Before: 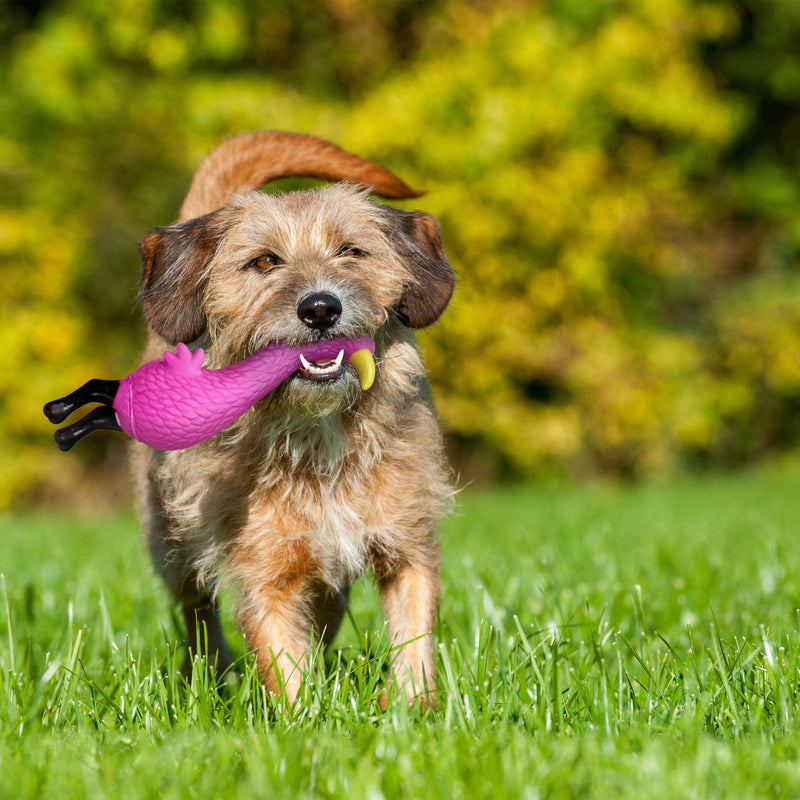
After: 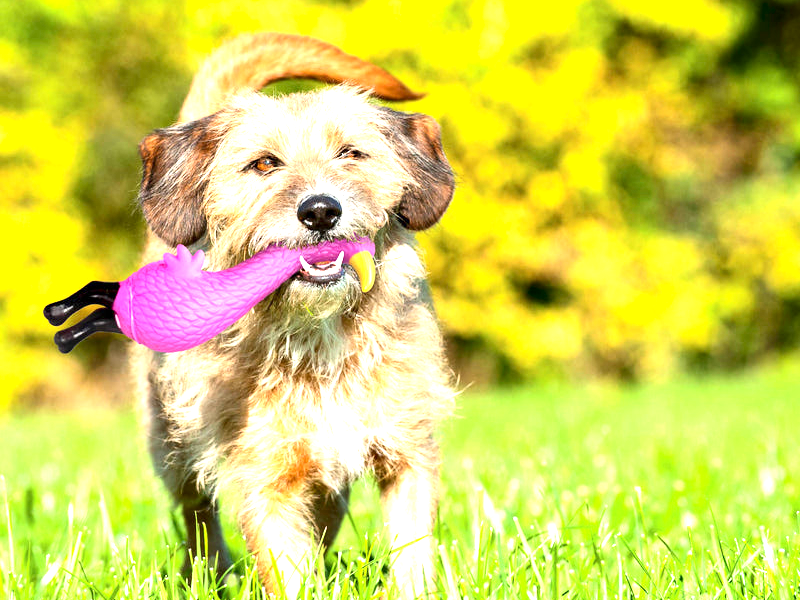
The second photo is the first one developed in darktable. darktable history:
contrast brightness saturation: contrast 0.143
crop and rotate: top 12.449%, bottom 12.444%
exposure: black level correction 0.001, exposure 1.73 EV, compensate highlight preservation false
